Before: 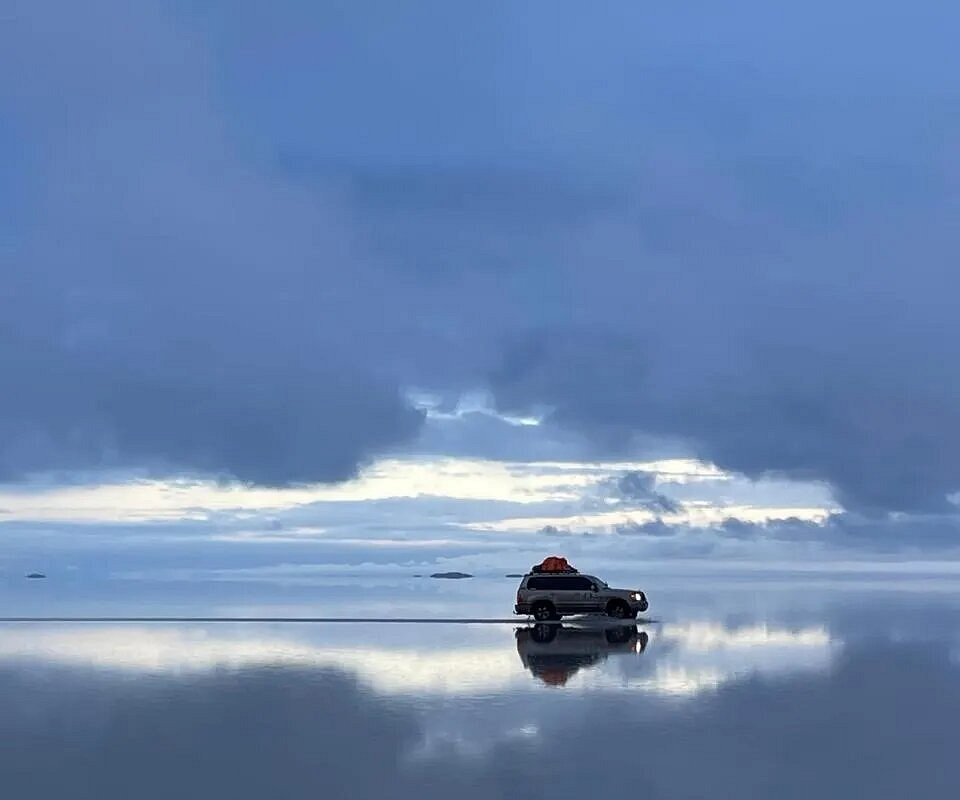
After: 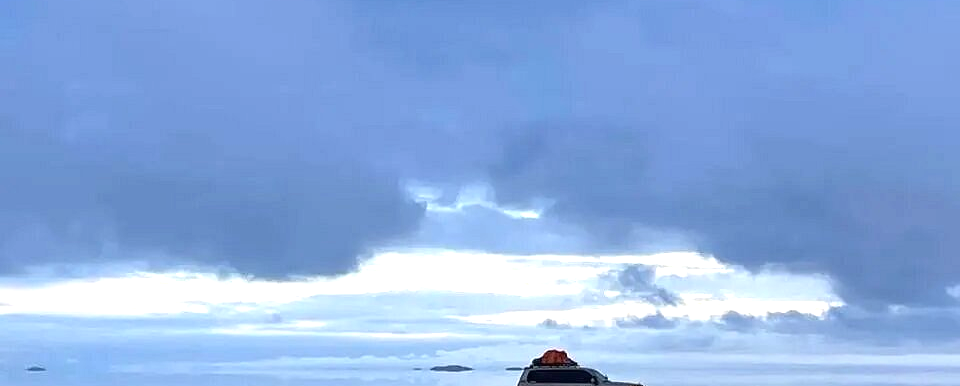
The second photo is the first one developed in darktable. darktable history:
exposure: black level correction 0, exposure 0.703 EV, compensate highlight preservation false
crop and rotate: top 25.891%, bottom 25.804%
